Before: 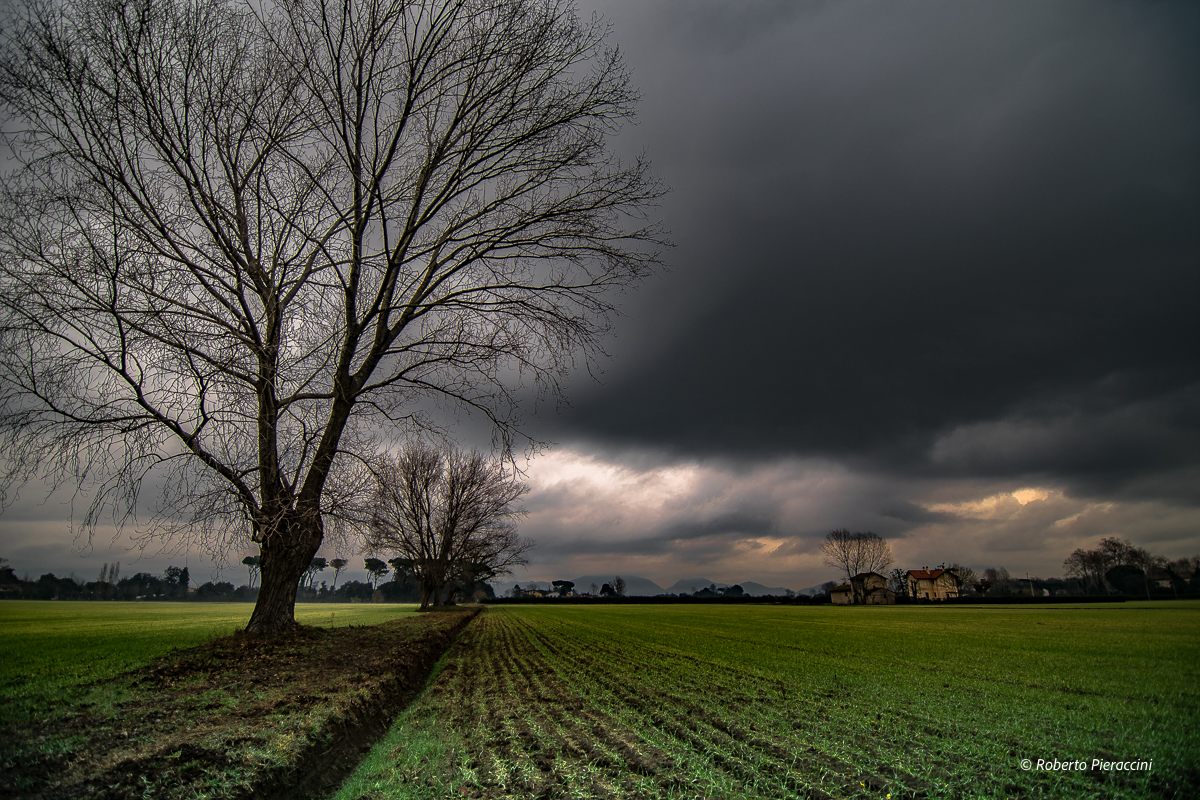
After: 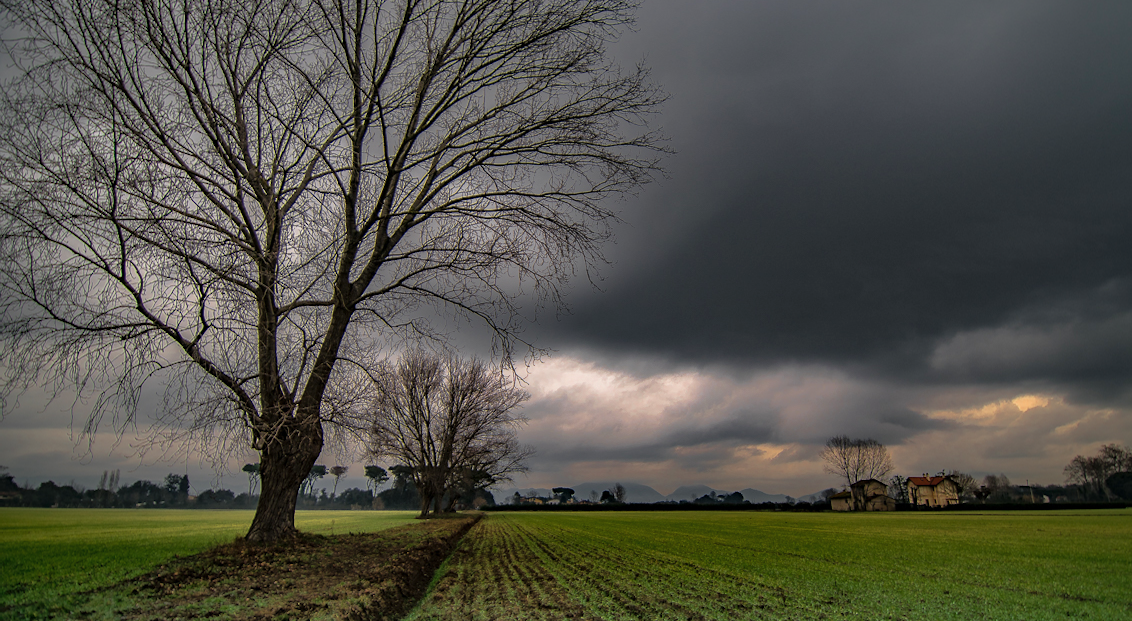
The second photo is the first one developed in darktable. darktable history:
shadows and highlights: on, module defaults
crop and rotate: angle 0.053°, top 11.611%, right 5.475%, bottom 10.609%
